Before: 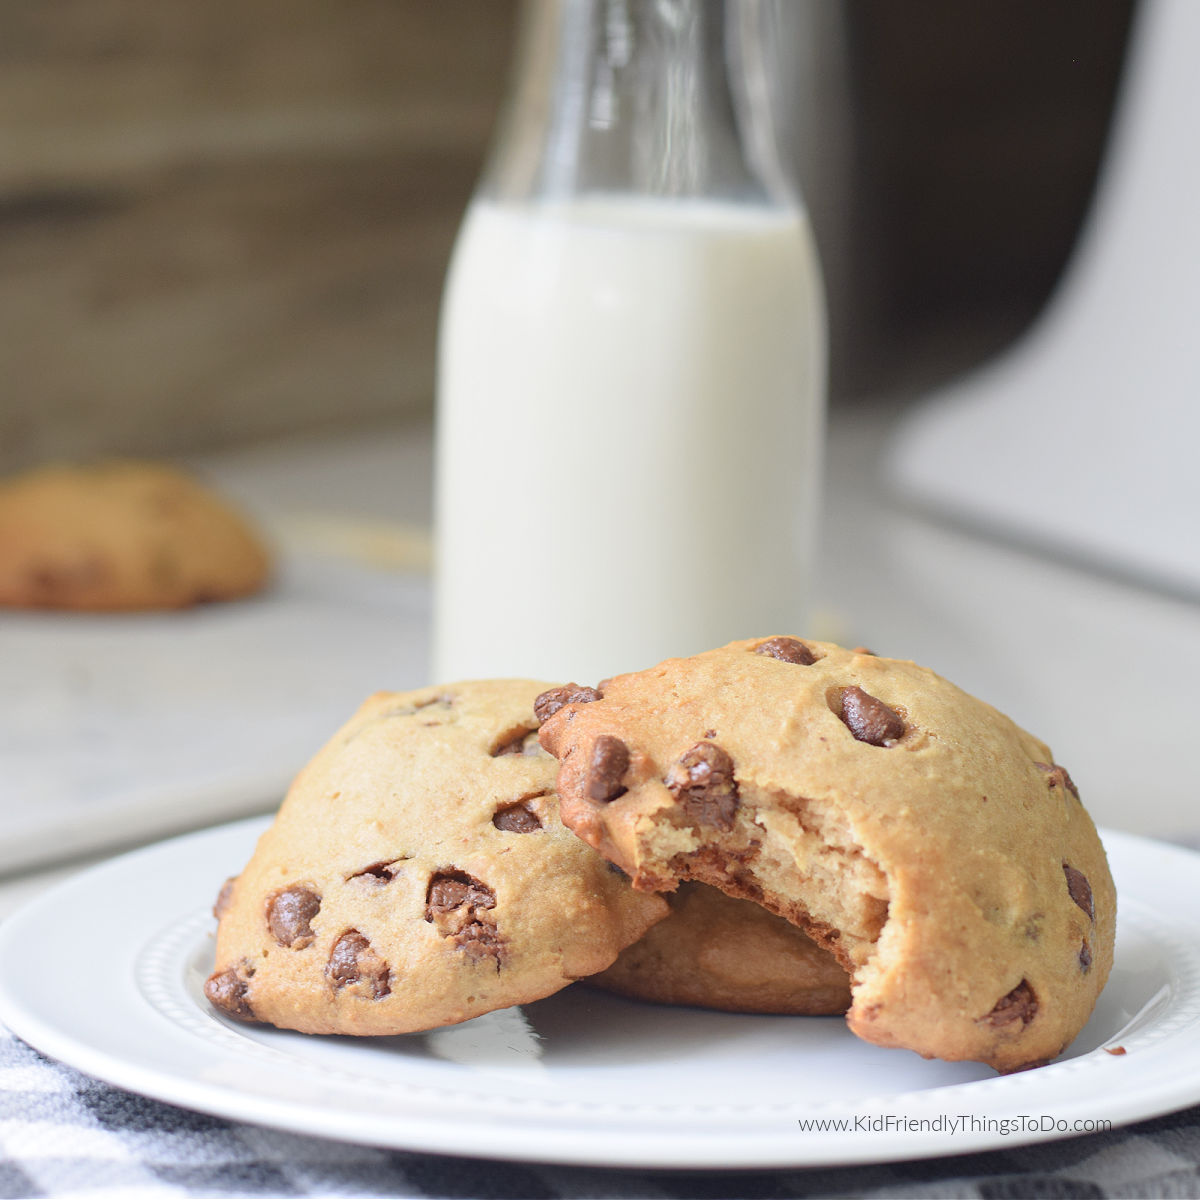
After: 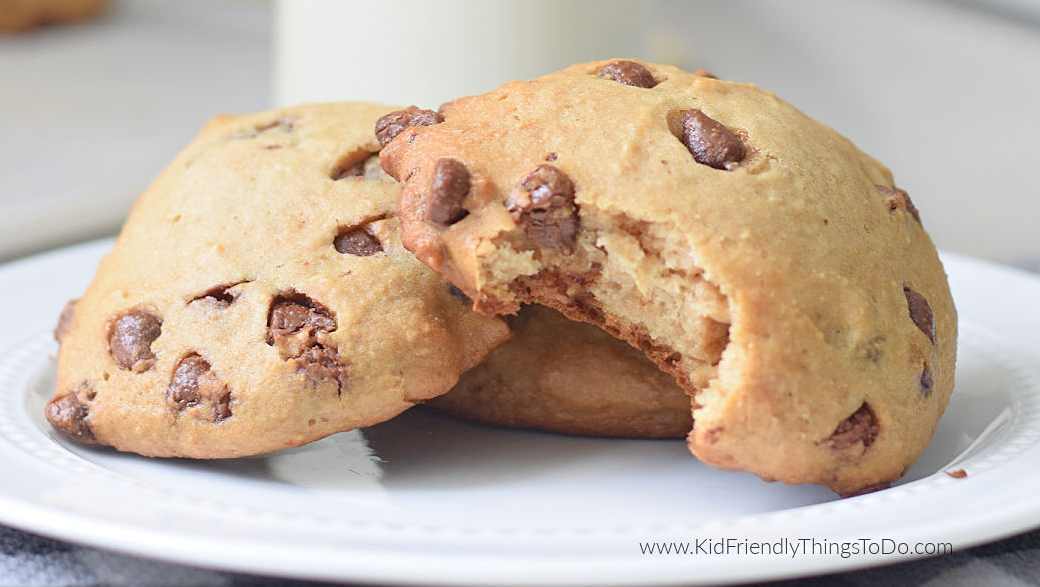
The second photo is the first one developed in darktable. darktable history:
crop and rotate: left 13.306%, top 48.129%, bottom 2.928%
sharpen: amount 0.2
levels: levels [0, 0.498, 1]
